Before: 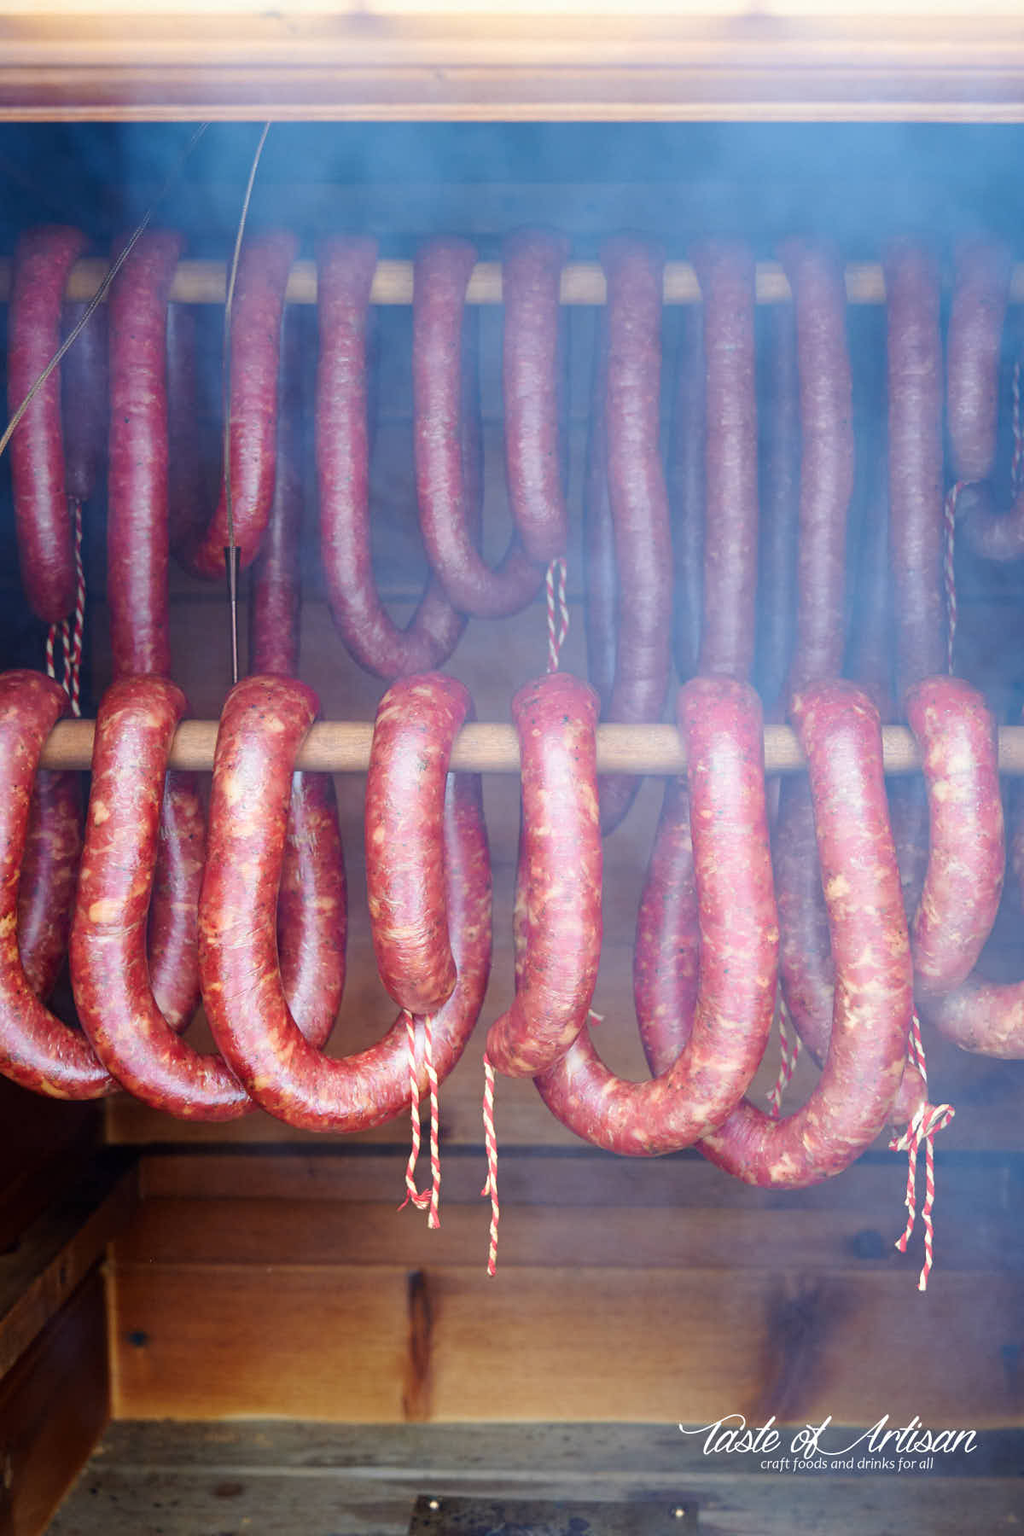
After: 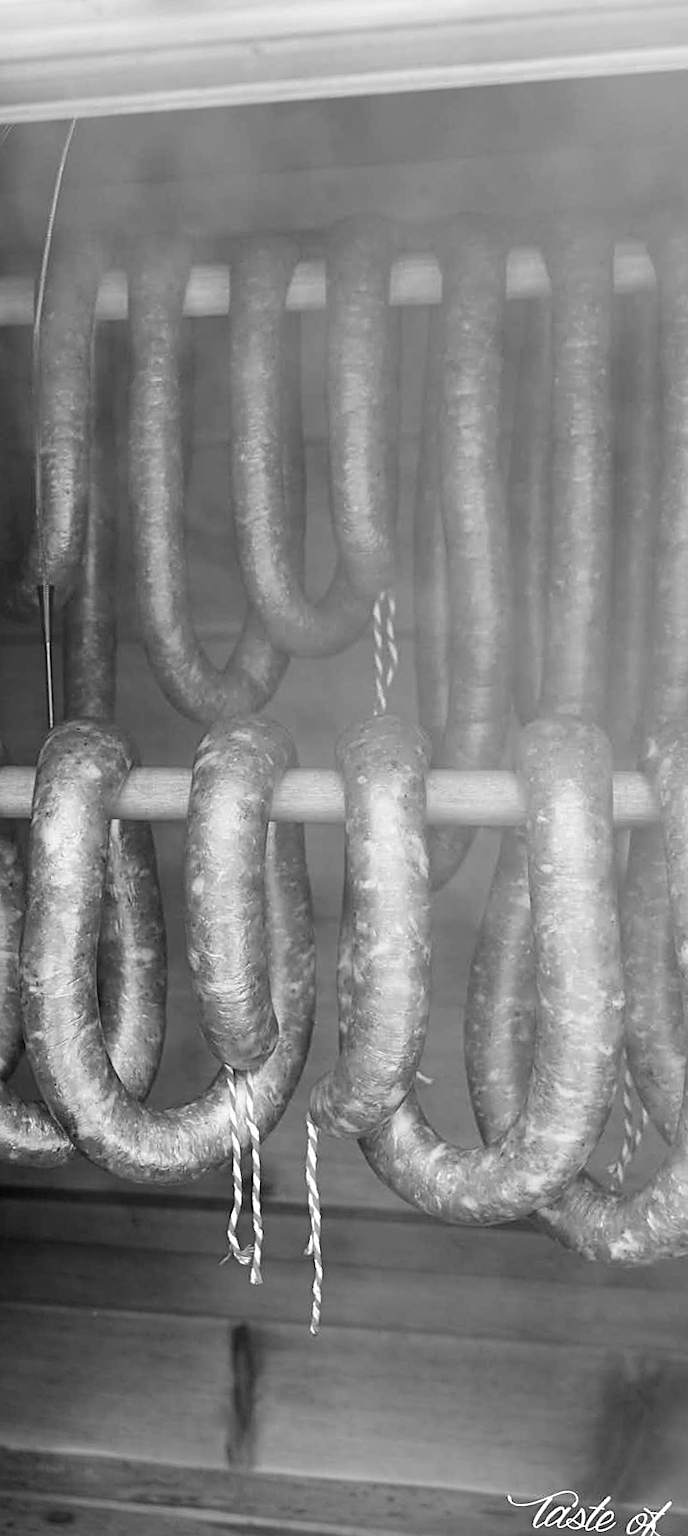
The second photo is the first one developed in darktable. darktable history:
sharpen: on, module defaults
rotate and perspective: rotation 0.062°, lens shift (vertical) 0.115, lens shift (horizontal) -0.133, crop left 0.047, crop right 0.94, crop top 0.061, crop bottom 0.94
exposure: compensate highlight preservation false
color balance rgb: perceptual saturation grading › global saturation 35%, perceptual saturation grading › highlights -25%, perceptual saturation grading › shadows 50%
crop and rotate: left 14.292%, right 19.041%
white balance: red 1, blue 1
monochrome: on, module defaults
